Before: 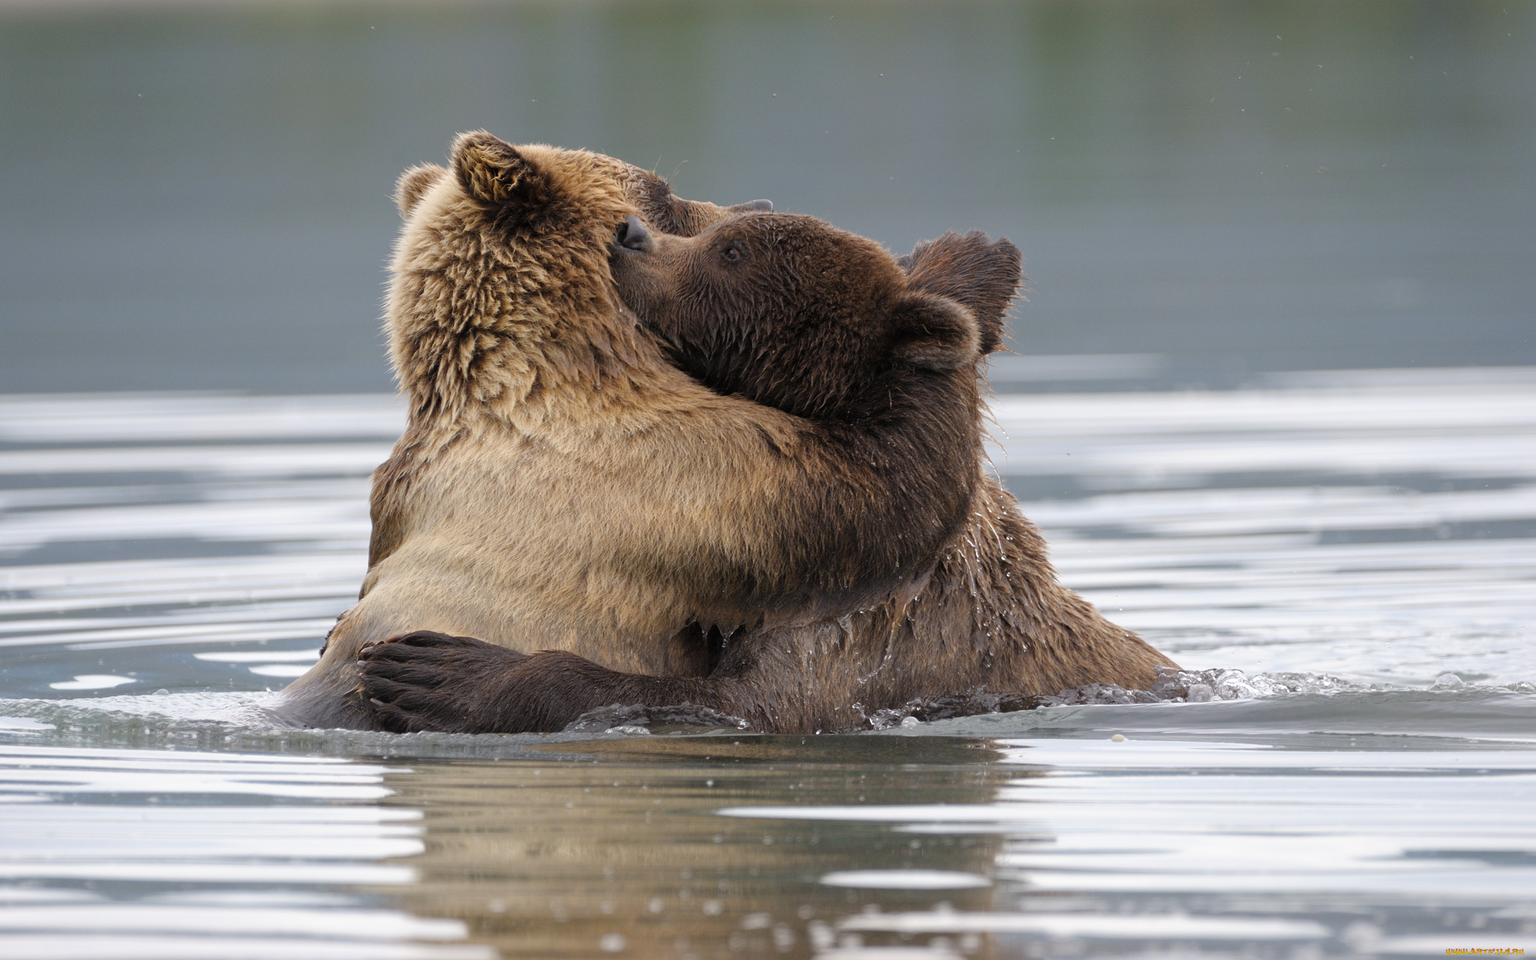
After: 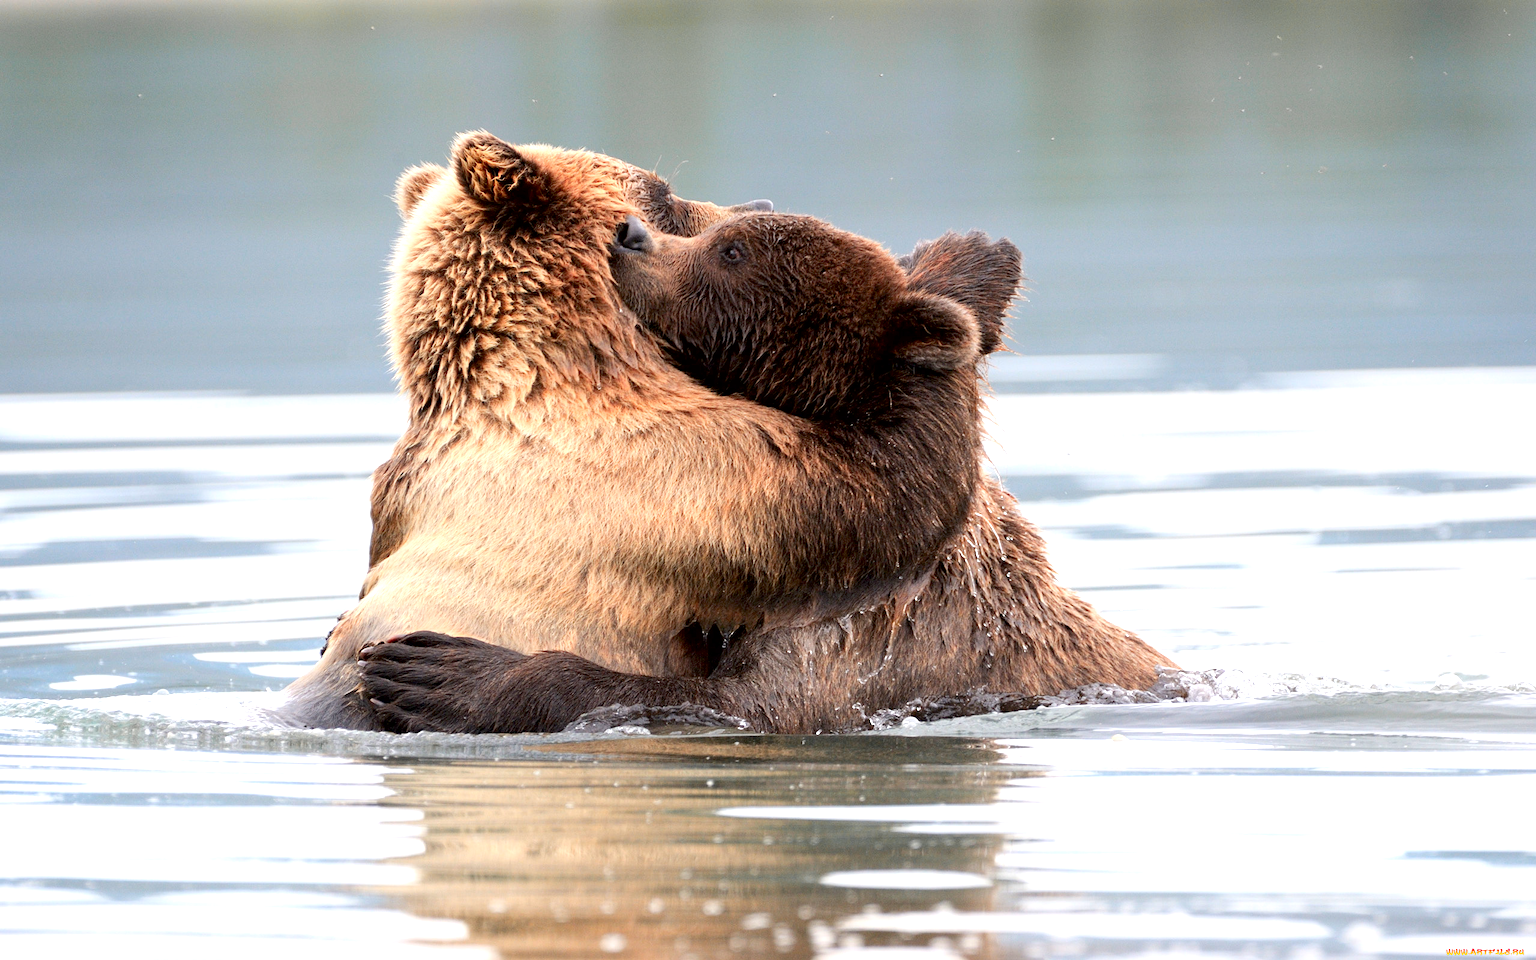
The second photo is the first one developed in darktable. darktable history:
exposure: black level correction 0.008, exposure 0.979 EV, compensate highlight preservation false
color zones: curves: ch1 [(0.263, 0.53) (0.376, 0.287) (0.487, 0.512) (0.748, 0.547) (1, 0.513)]; ch2 [(0.262, 0.45) (0.751, 0.477)], mix 31.98%
contrast brightness saturation: contrast 0.15, brightness -0.01, saturation 0.1
